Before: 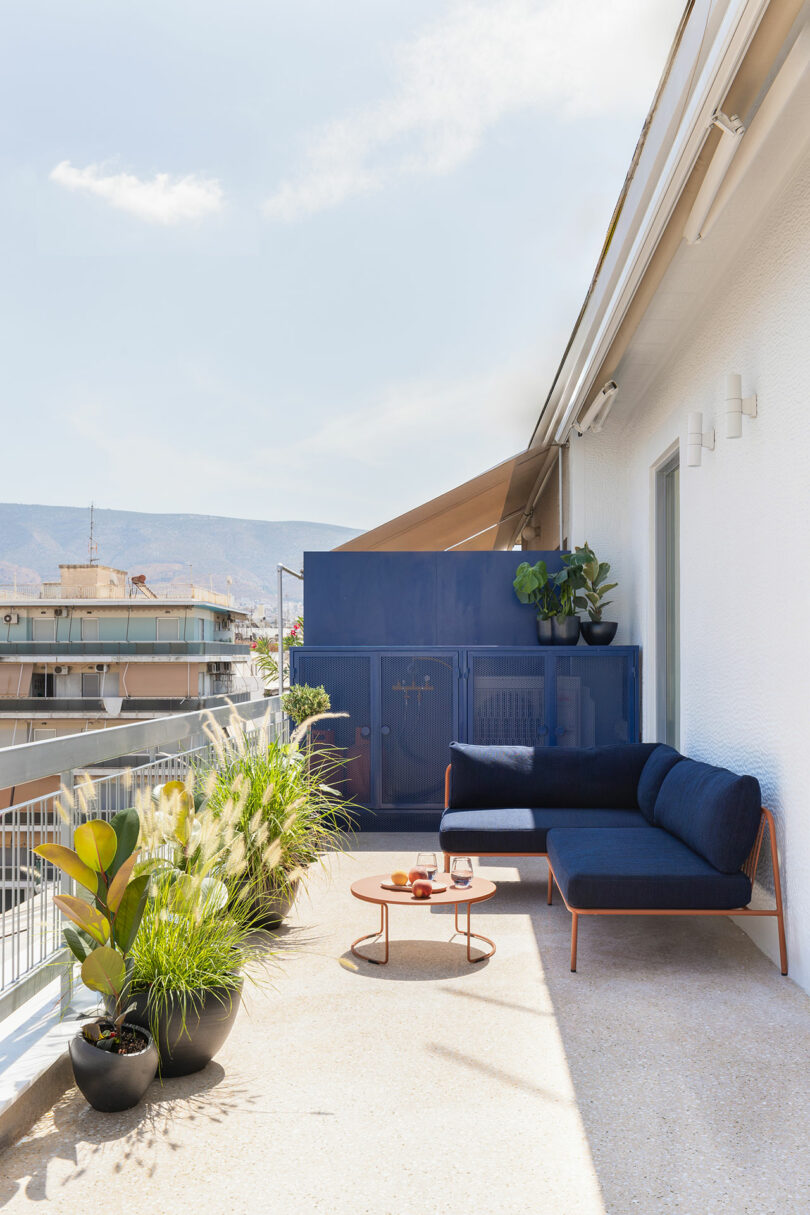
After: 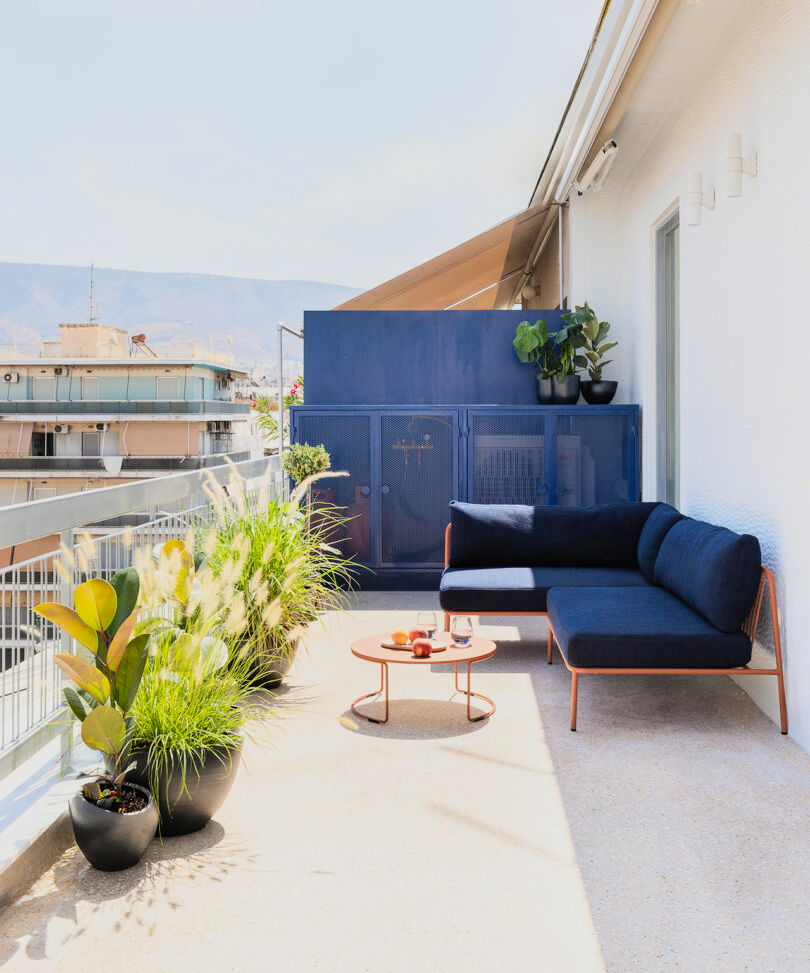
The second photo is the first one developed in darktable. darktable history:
filmic rgb: black relative exposure -7.65 EV, white relative exposure 4.56 EV, hardness 3.61
contrast brightness saturation: contrast 0.197, brightness 0.162, saturation 0.228
crop and rotate: top 19.875%
